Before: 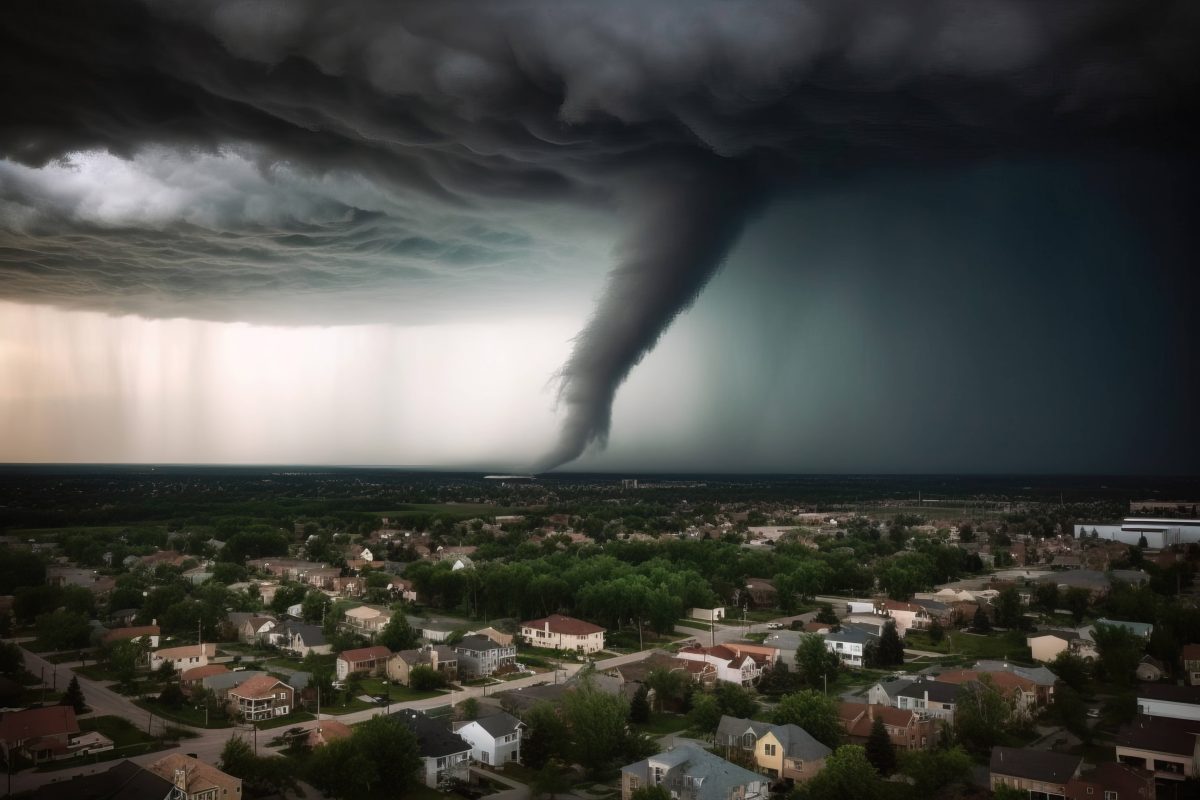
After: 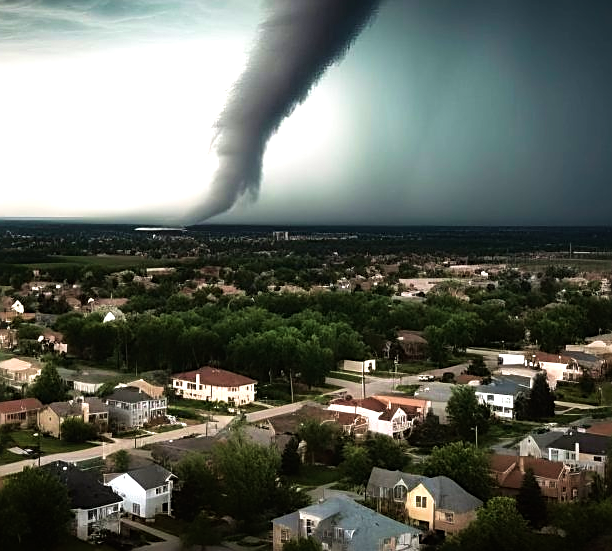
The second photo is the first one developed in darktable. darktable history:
velvia: strength 29.9%
tone equalizer: -8 EV -1.07 EV, -7 EV -0.973 EV, -6 EV -0.854 EV, -5 EV -0.593 EV, -3 EV 0.554 EV, -2 EV 0.838 EV, -1 EV 1 EV, +0 EV 1.05 EV
sharpen: amount 0.576
crop and rotate: left 29.129%, top 31.102%, right 19.836%
